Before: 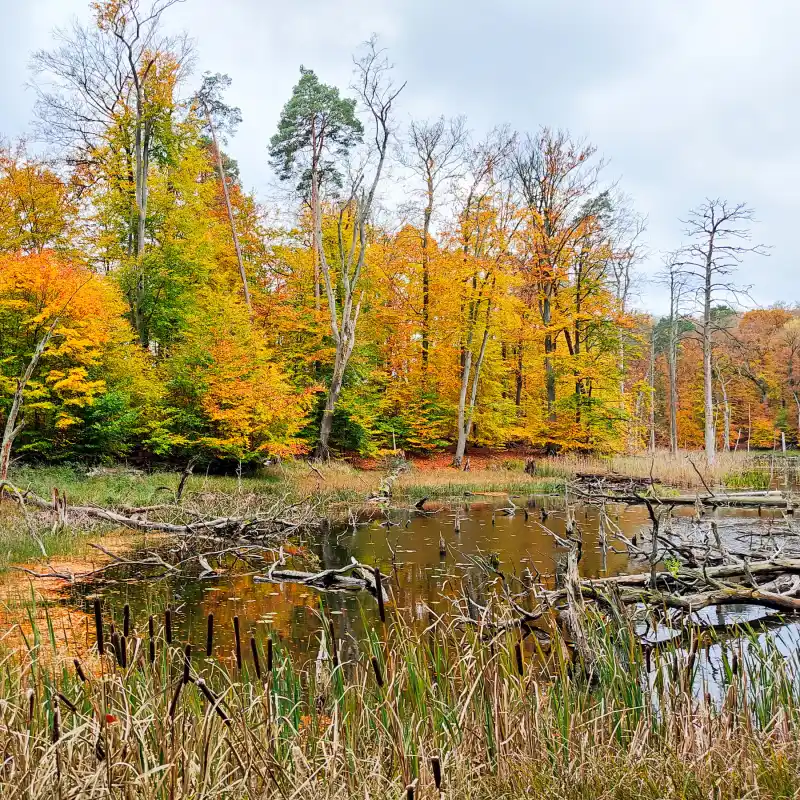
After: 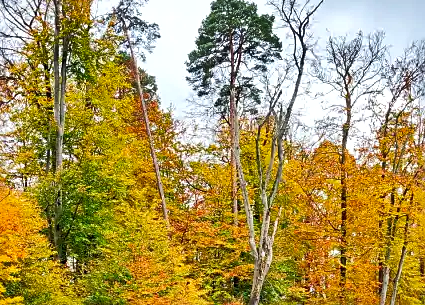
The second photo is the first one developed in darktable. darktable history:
crop: left 10.307%, top 10.601%, right 36.46%, bottom 51.215%
sharpen: radius 2.499, amount 0.321
shadows and highlights: shadows 30.7, highlights -63.1, soften with gaussian
tone equalizer: edges refinement/feathering 500, mask exposure compensation -1.57 EV, preserve details no
exposure: black level correction 0.003, exposure 0.148 EV, compensate highlight preservation false
